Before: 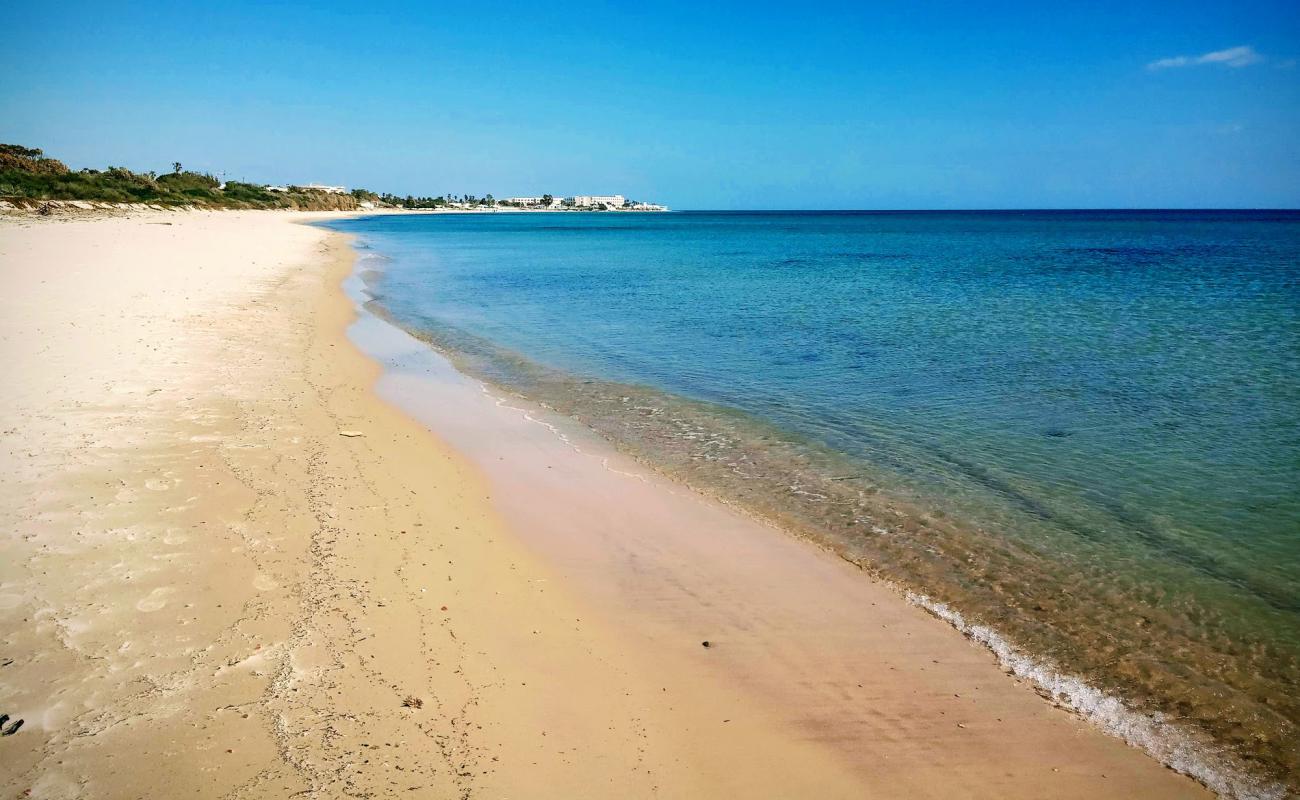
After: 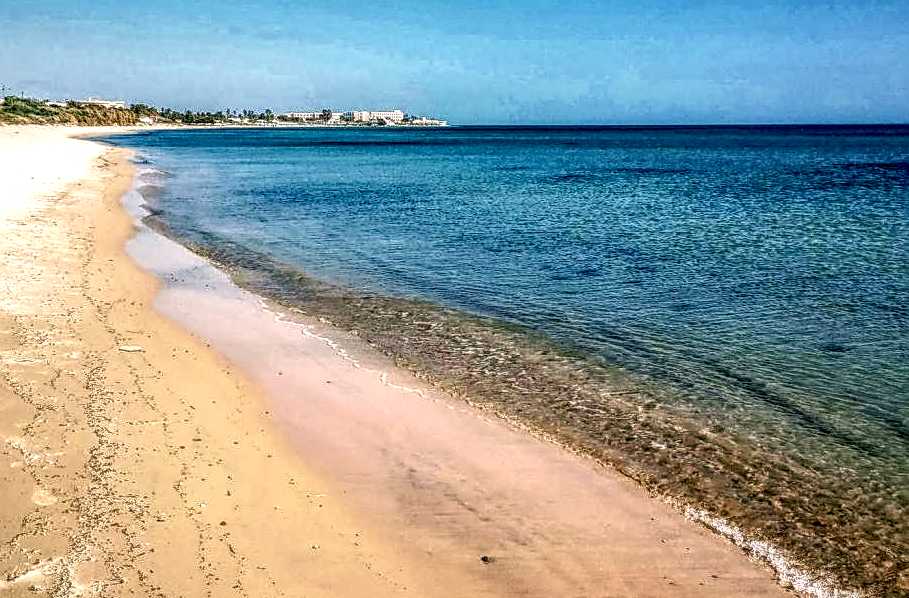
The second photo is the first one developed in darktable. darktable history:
color correction: highlights a* 5.81, highlights b* 4.84
sharpen: on, module defaults
crop and rotate: left 17.046%, top 10.659%, right 12.989%, bottom 14.553%
local contrast: highlights 0%, shadows 0%, detail 300%, midtone range 0.3
